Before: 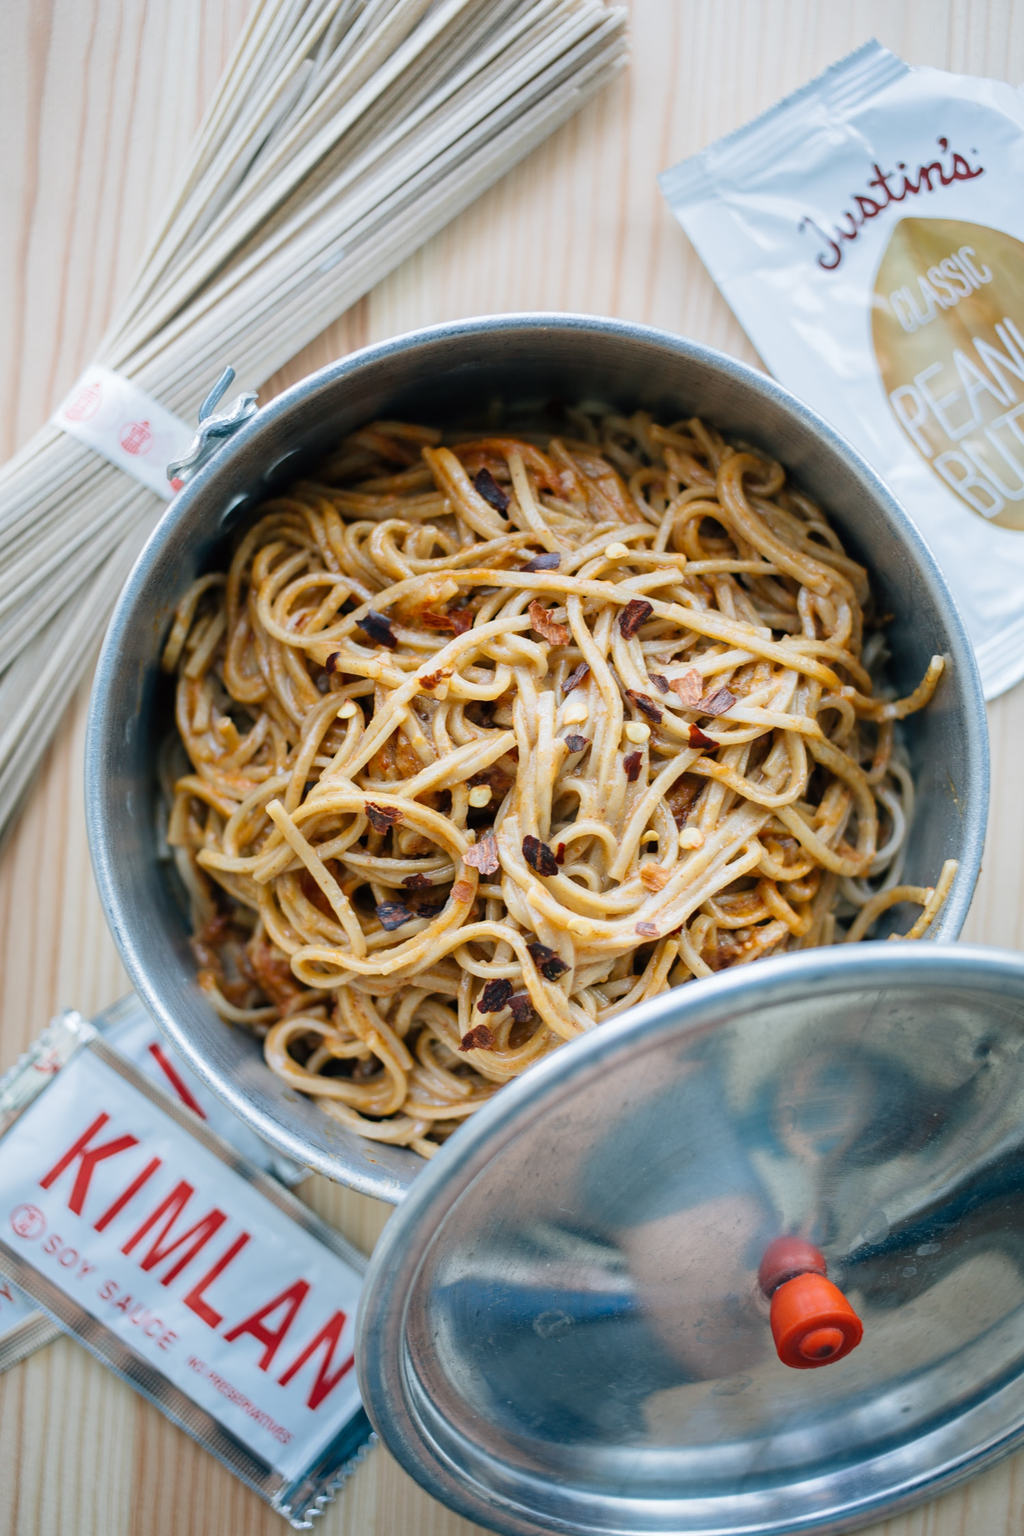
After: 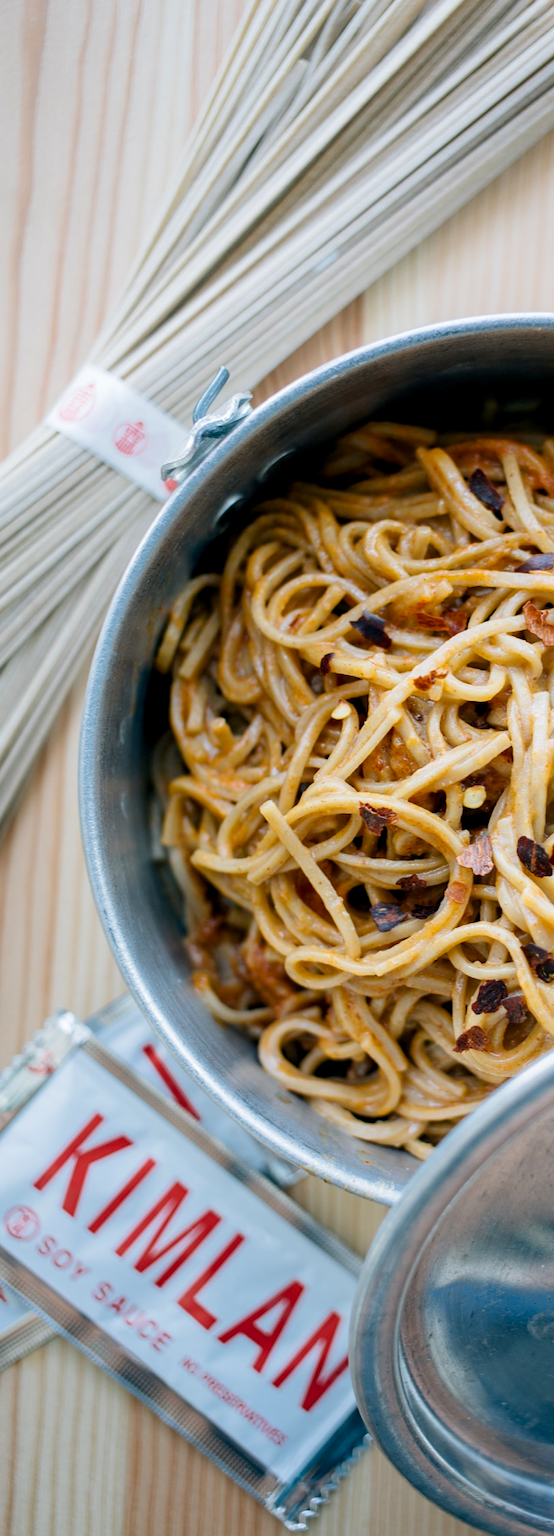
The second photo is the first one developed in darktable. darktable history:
crop: left 0.635%, right 45.254%, bottom 0.085%
color balance rgb: global offset › luminance -0.469%, linear chroma grading › global chroma 0.828%, perceptual saturation grading › global saturation 0.281%, global vibrance 20.691%
base curve: curves: ch0 [(0, 0) (0.989, 0.992)], preserve colors none
